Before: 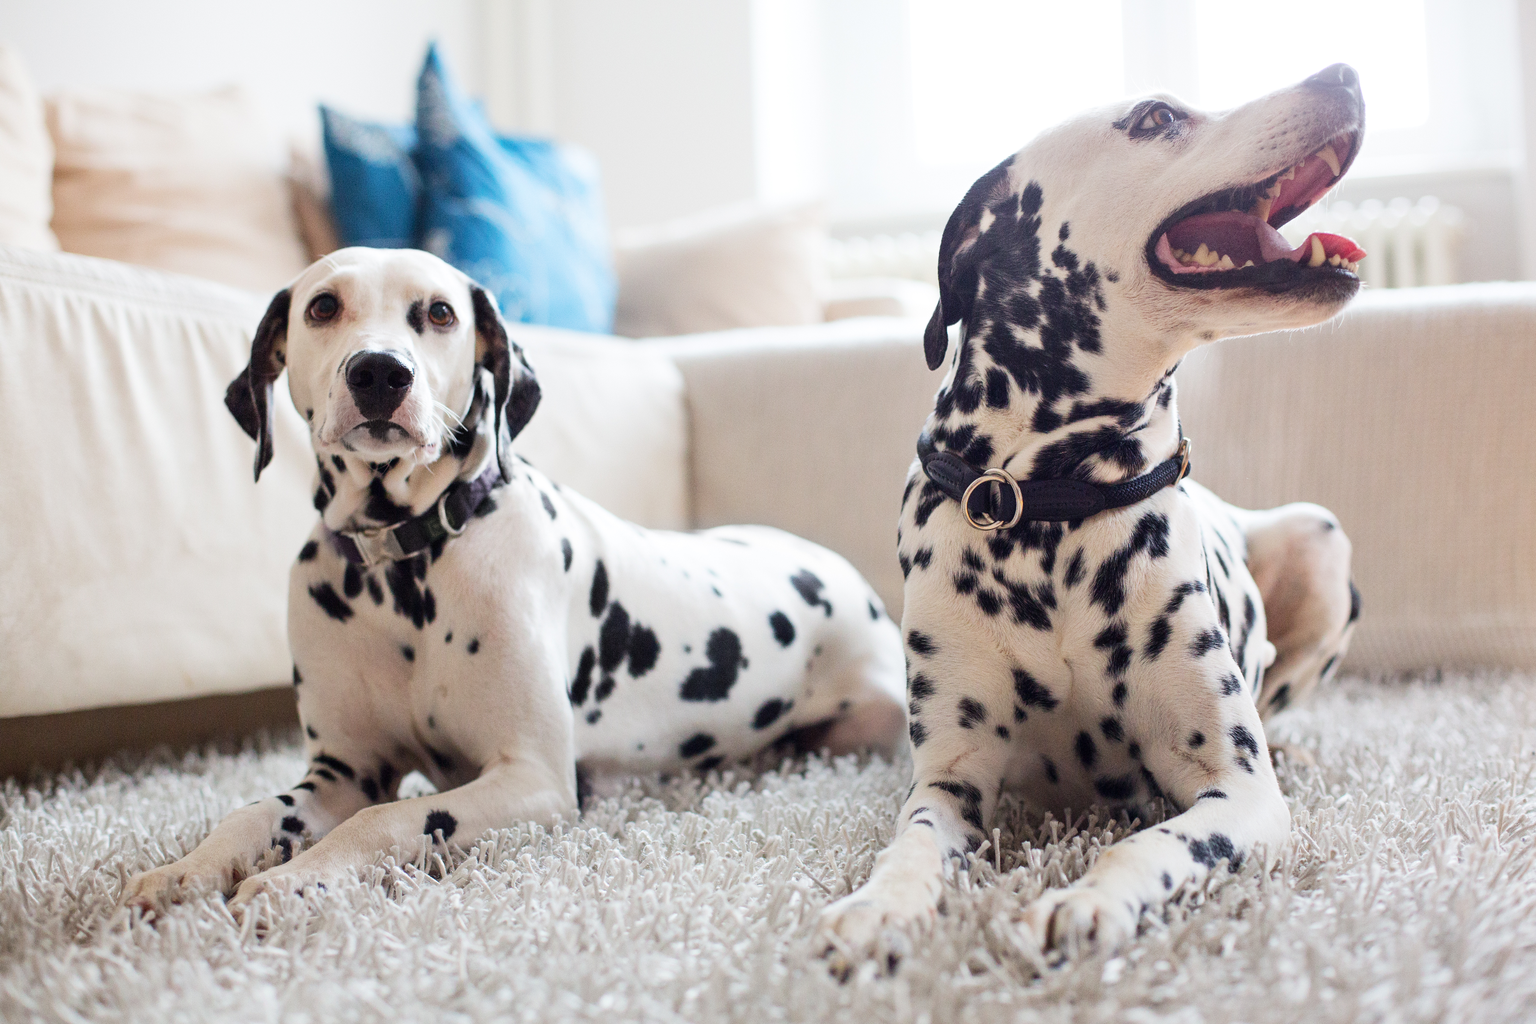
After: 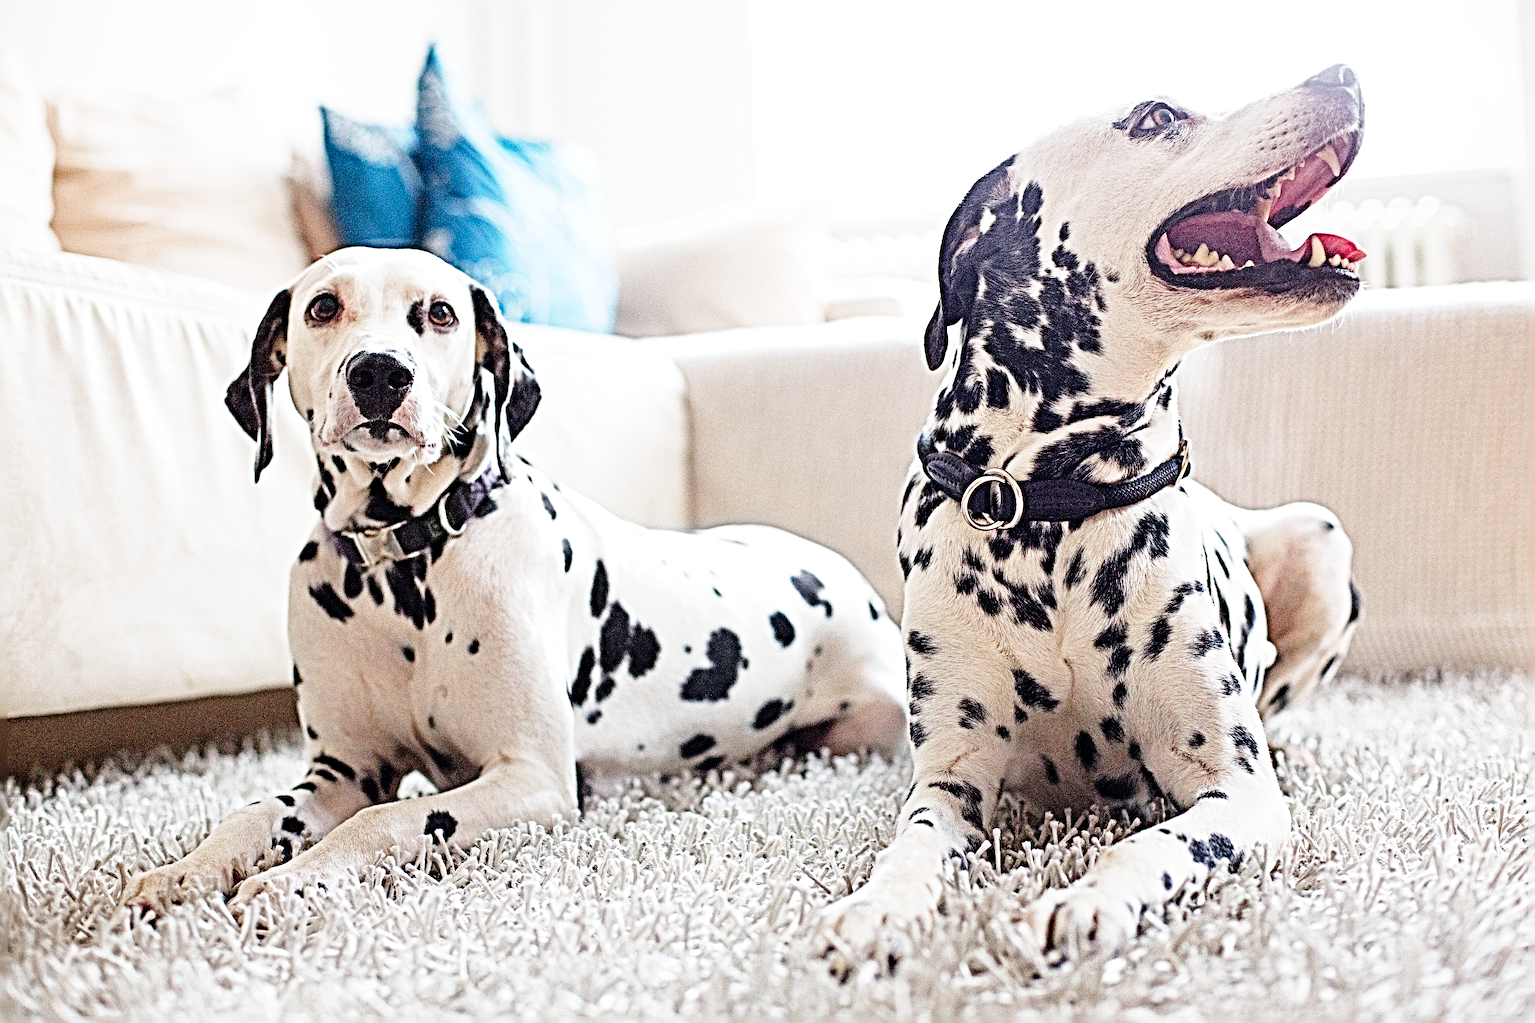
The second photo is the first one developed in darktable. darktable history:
sharpen: radius 6.29, amount 1.782, threshold 0.143
levels: mode automatic, white 99.94%, levels [0, 0.492, 0.984]
base curve: curves: ch0 [(0, 0) (0.028, 0.03) (0.121, 0.232) (0.46, 0.748) (0.859, 0.968) (1, 1)], preserve colors none
tone equalizer: -8 EV -0.001 EV, -7 EV 0.002 EV, -6 EV -0.004 EV, -5 EV -0.007 EV, -4 EV -0.079 EV, -3 EV -0.207 EV, -2 EV -0.242 EV, -1 EV 0.084 EV, +0 EV 0.296 EV, edges refinement/feathering 500, mask exposure compensation -1.57 EV, preserve details no
